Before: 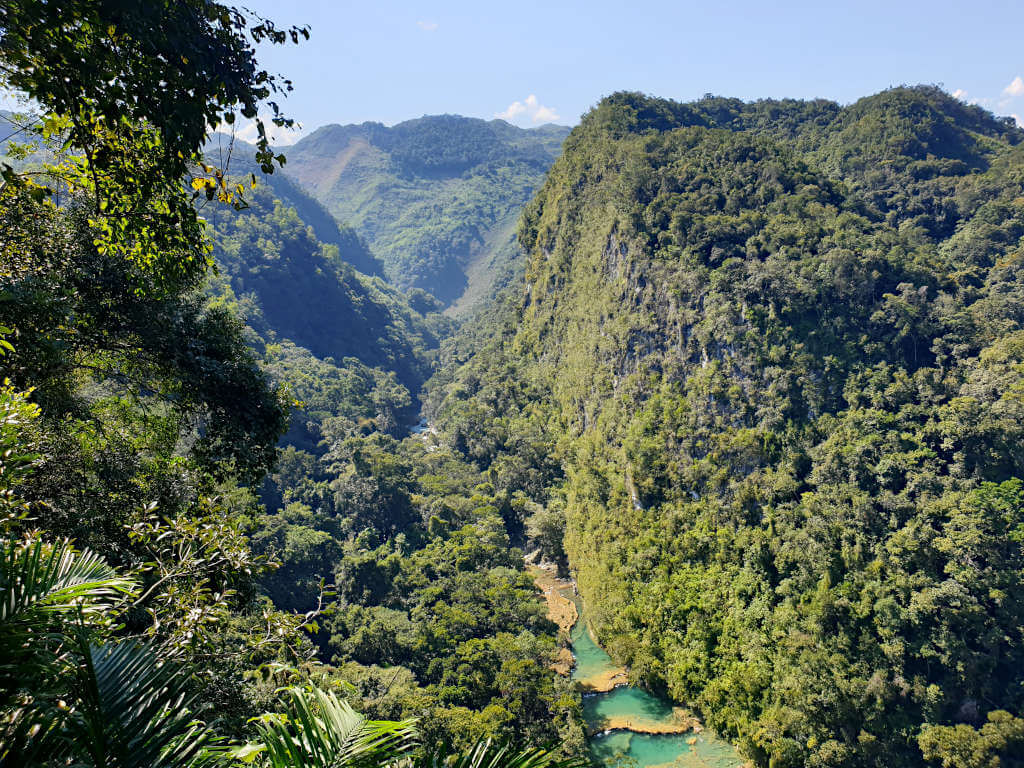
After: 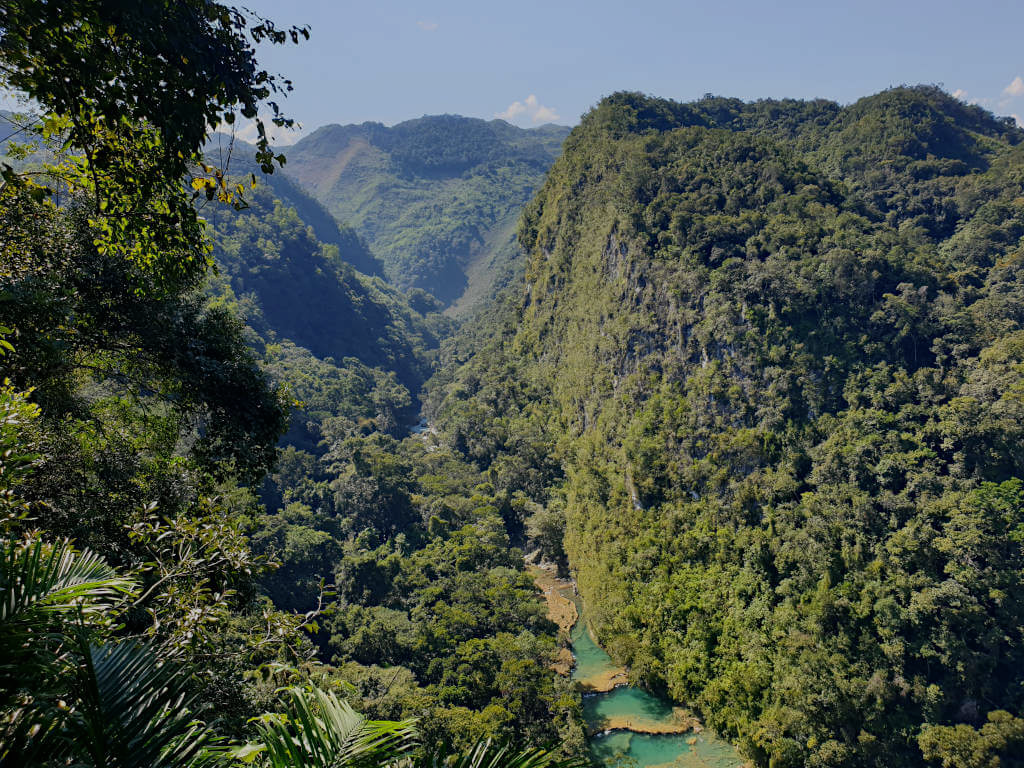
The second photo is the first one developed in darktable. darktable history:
white balance: red 1, blue 1
exposure: black level correction 0, exposure -0.721 EV, compensate highlight preservation false
